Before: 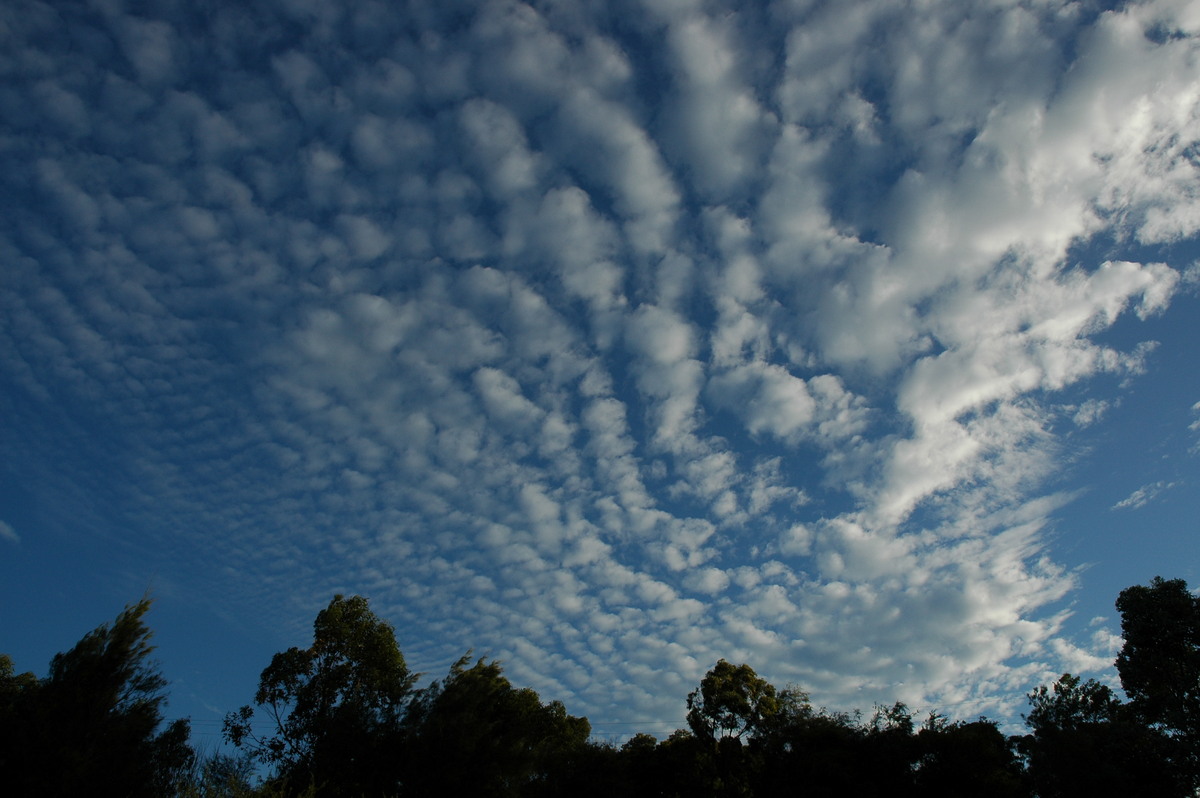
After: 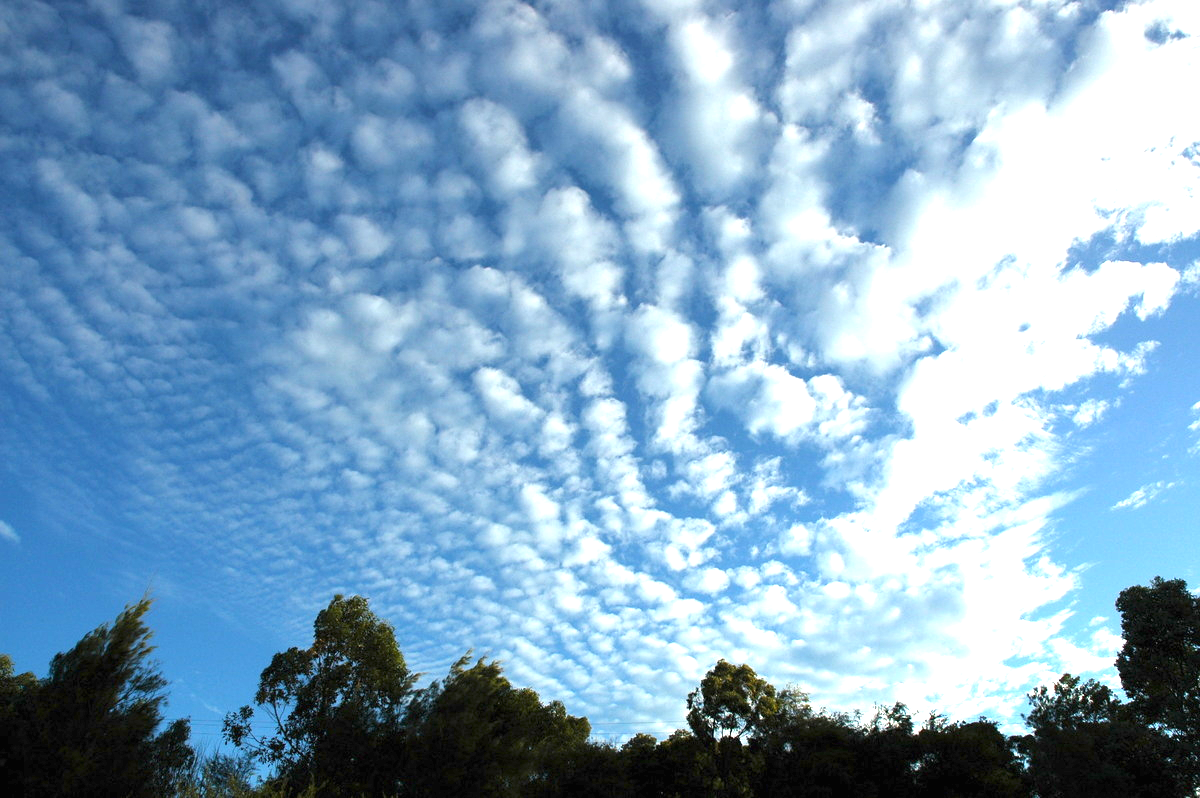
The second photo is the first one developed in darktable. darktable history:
exposure: black level correction 0, exposure 2.112 EV, compensate highlight preservation false
